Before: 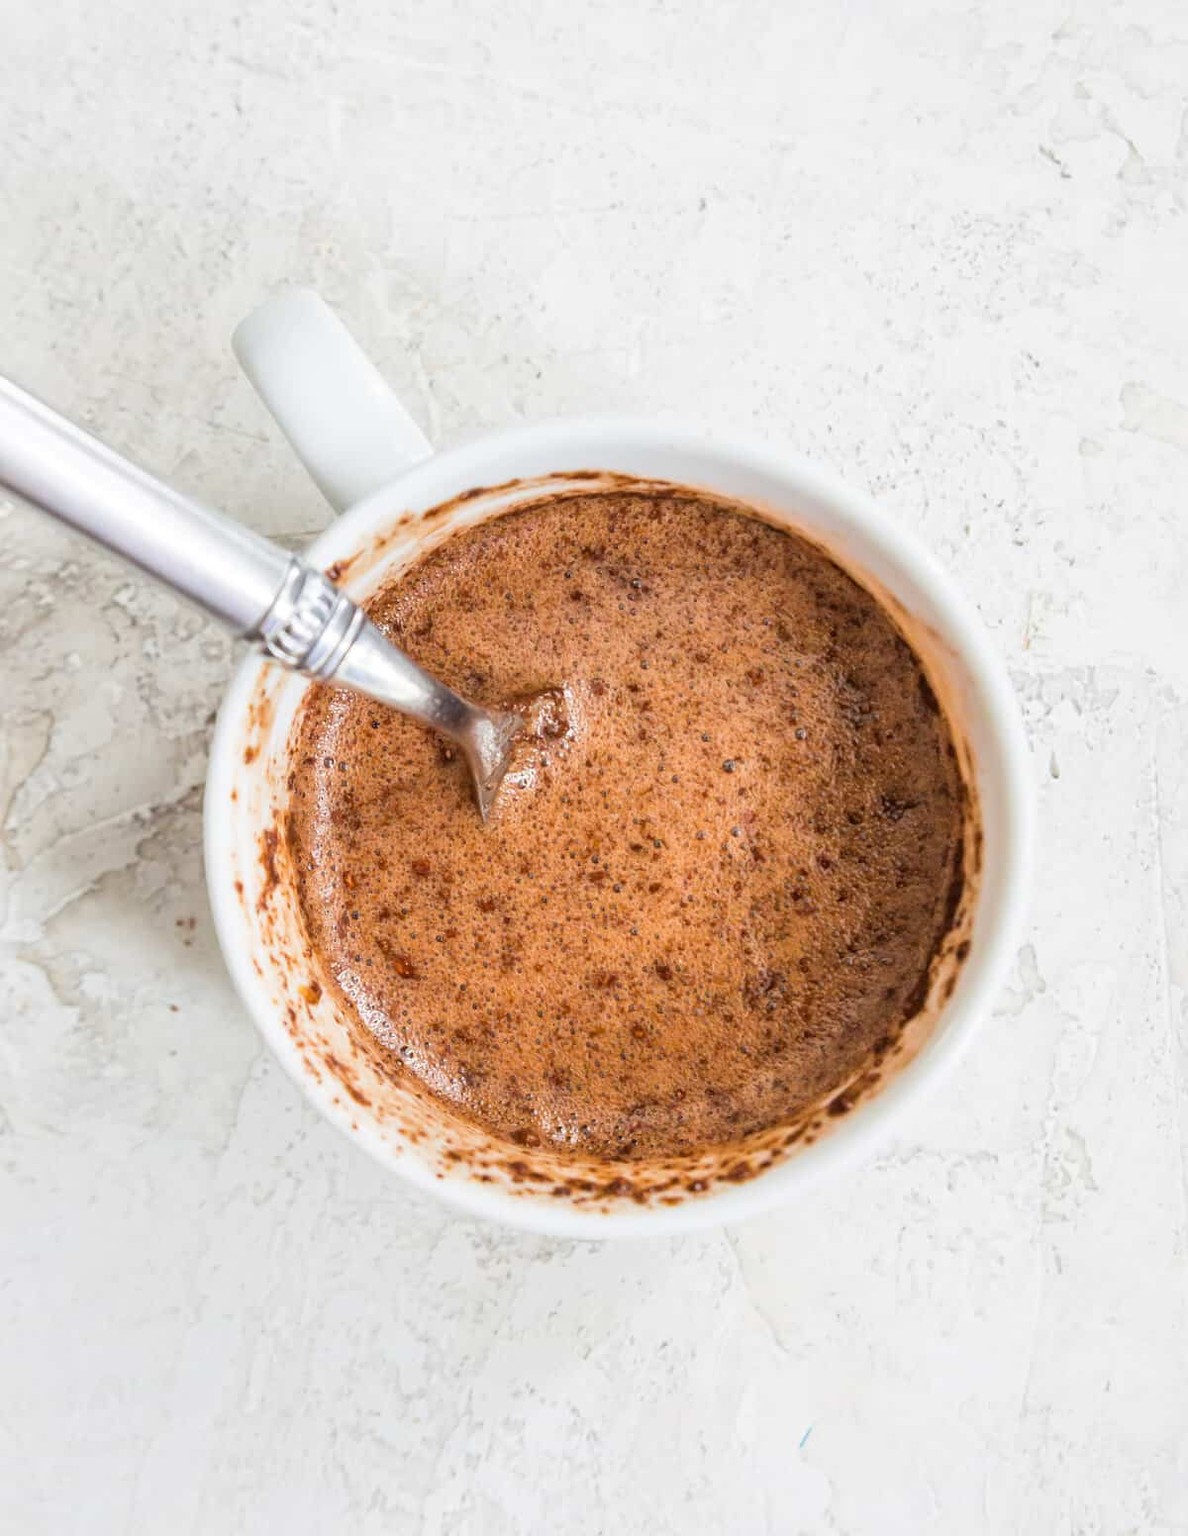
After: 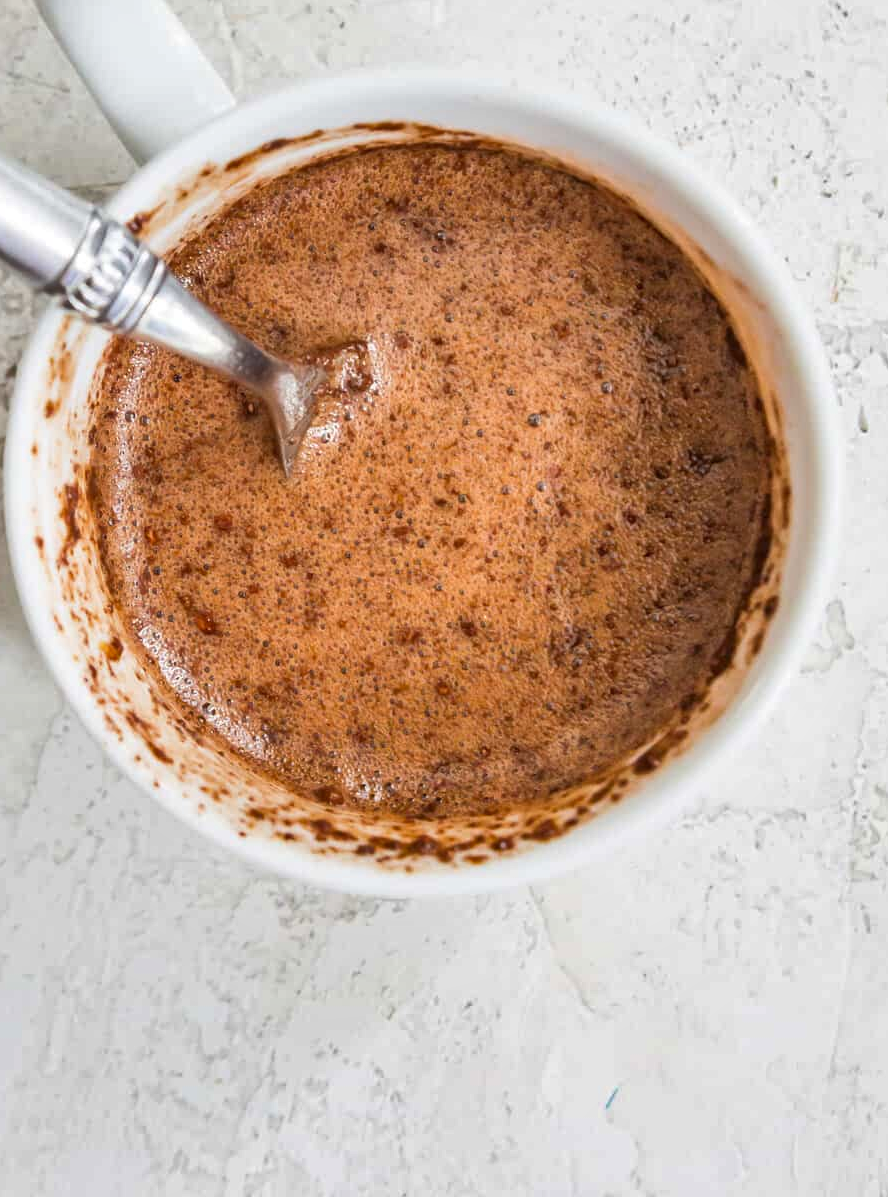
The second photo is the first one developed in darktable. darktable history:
shadows and highlights: soften with gaussian
crop: left 16.871%, top 22.857%, right 9.116%
